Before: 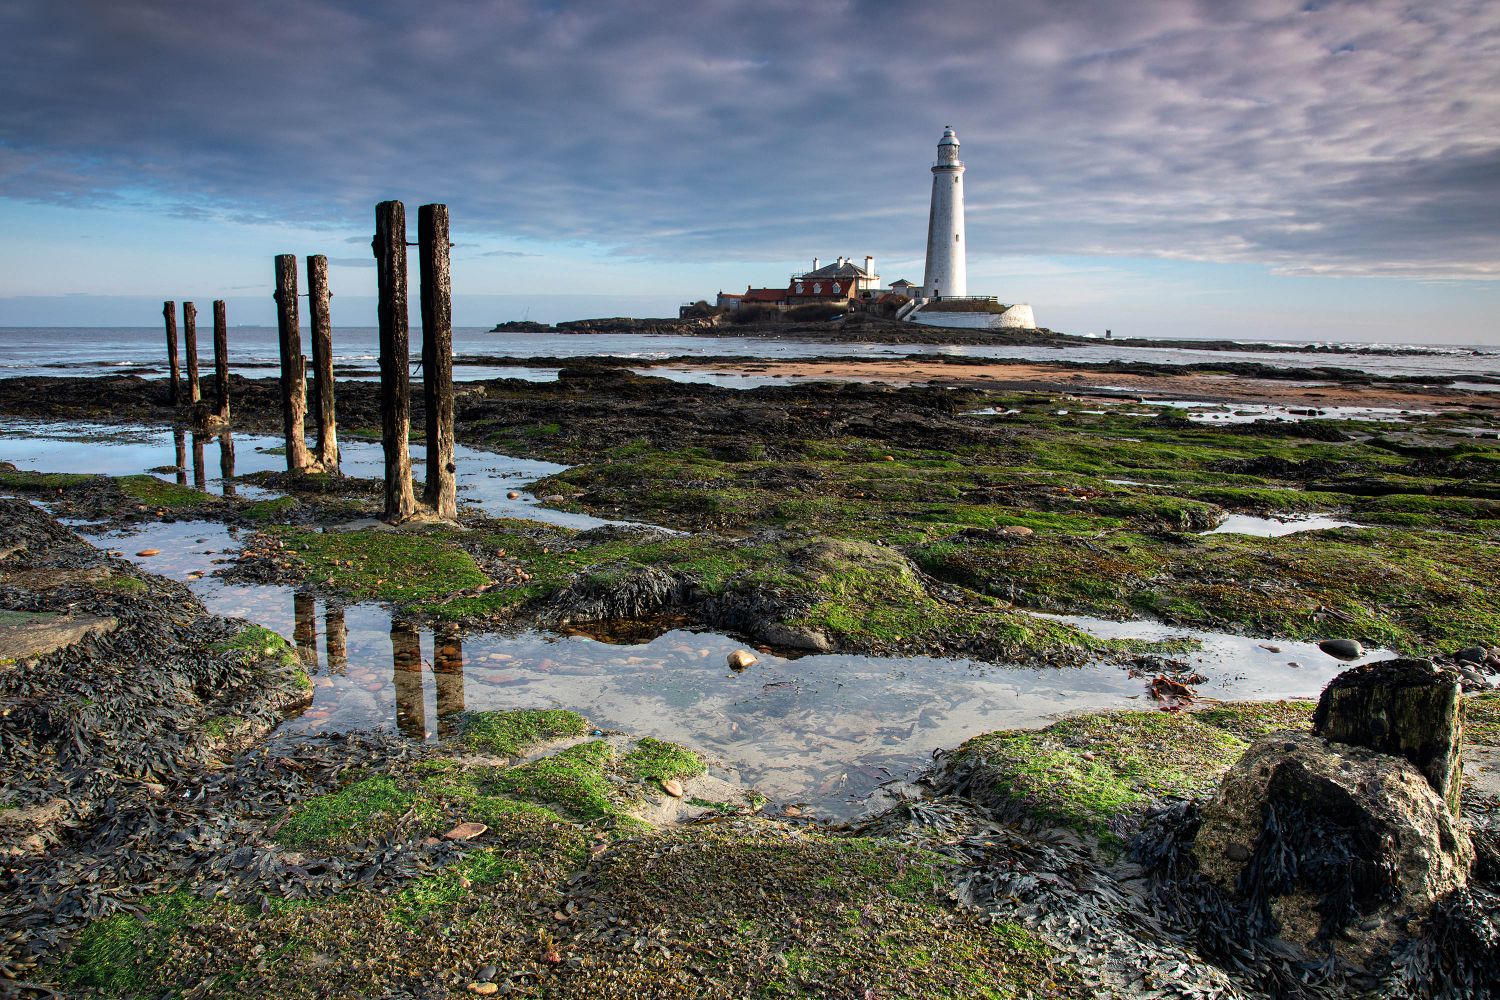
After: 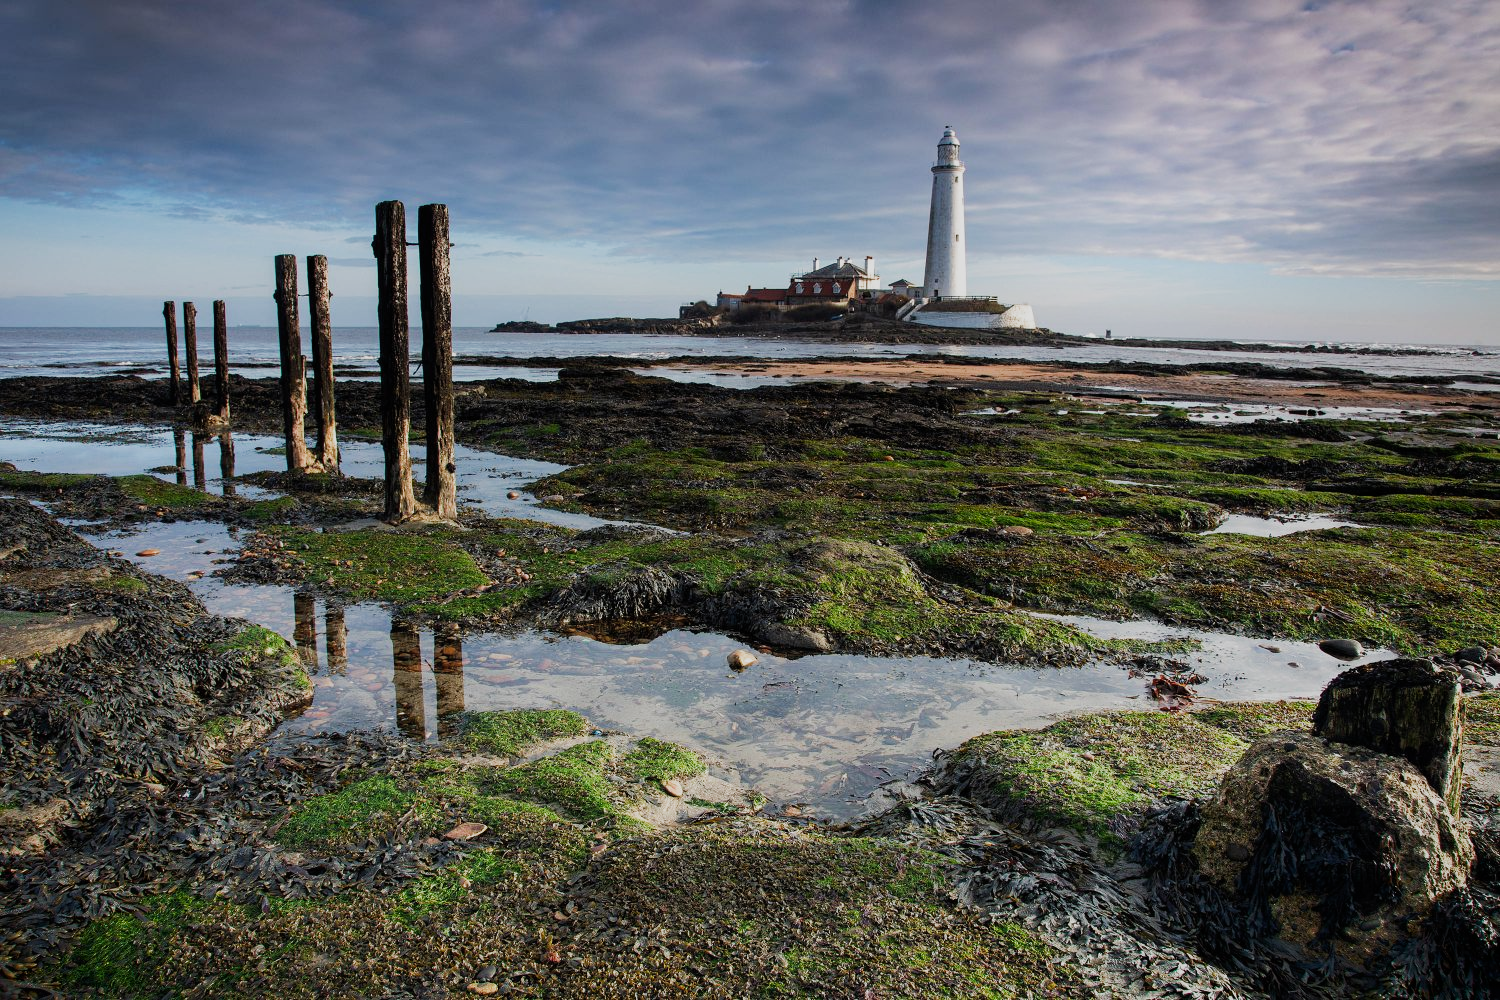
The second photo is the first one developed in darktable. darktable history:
shadows and highlights: shadows -53.41, highlights 87.74, soften with gaussian
filmic rgb: black relative exposure -11.39 EV, white relative exposure 3.25 EV, hardness 6.75, preserve chrominance RGB euclidean norm, color science v5 (2021), contrast in shadows safe, contrast in highlights safe
